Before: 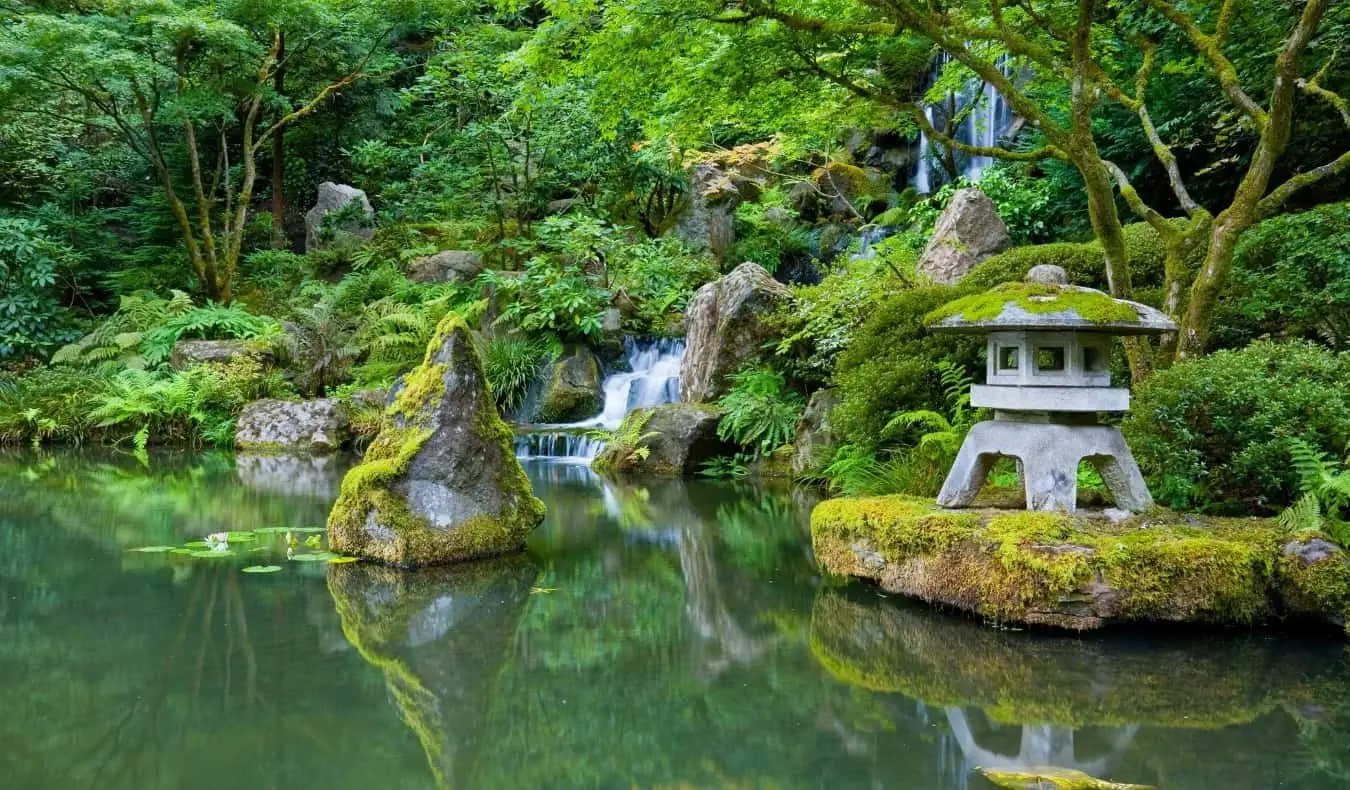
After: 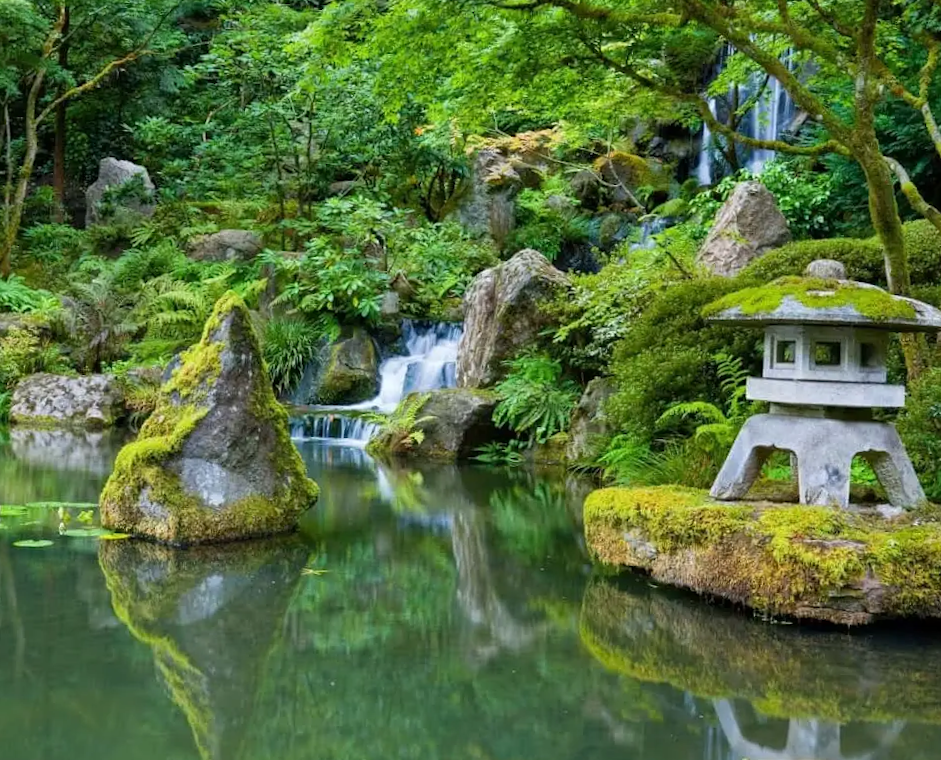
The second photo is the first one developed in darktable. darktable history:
crop and rotate: angle -3.27°, left 14.277%, top 0.028%, right 10.766%, bottom 0.028%
rotate and perspective: rotation -1.77°, lens shift (horizontal) 0.004, automatic cropping off
